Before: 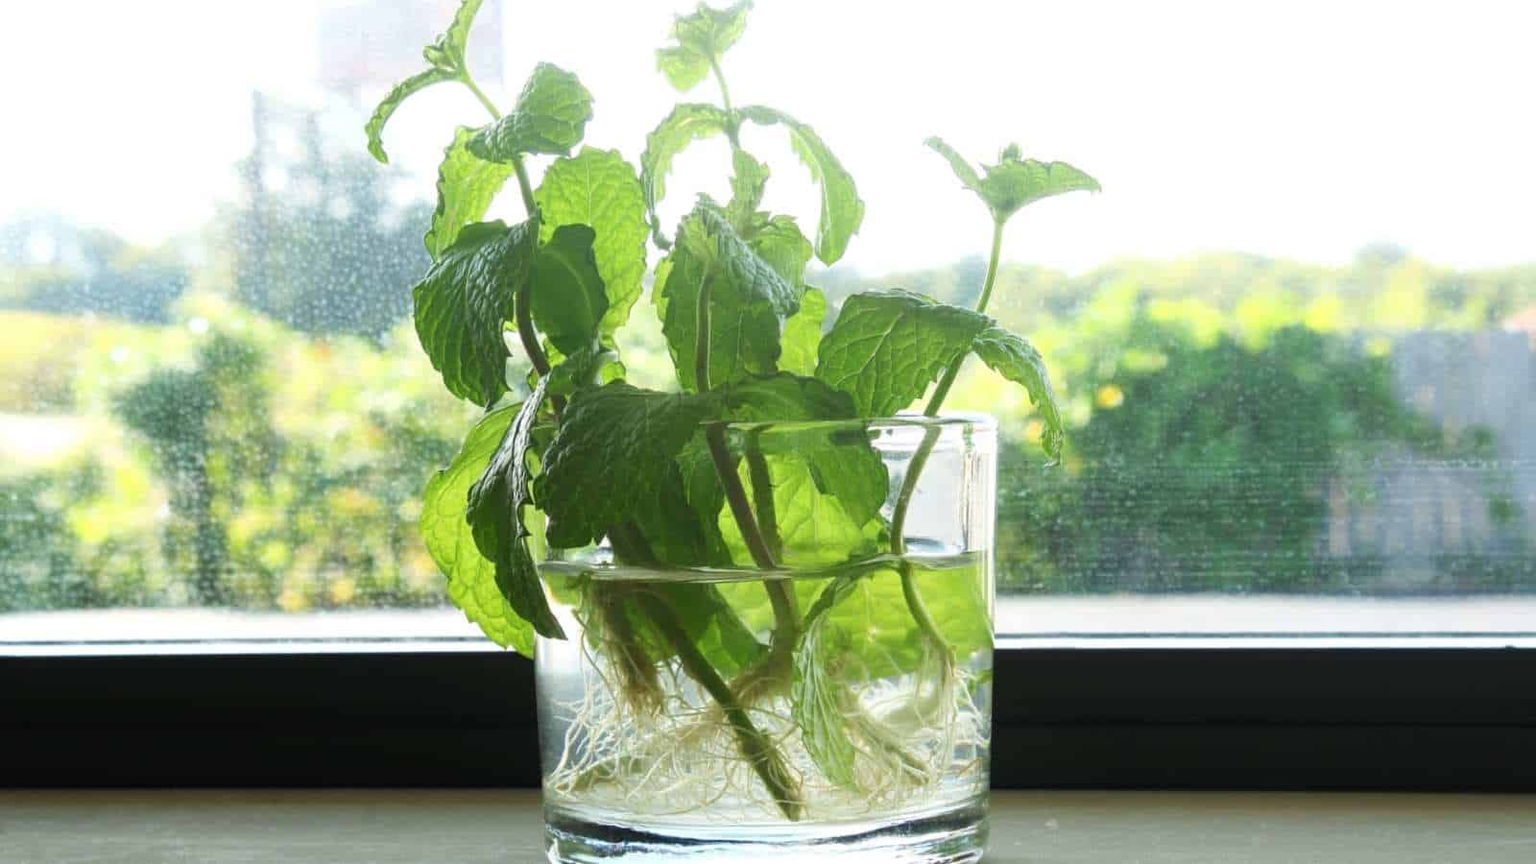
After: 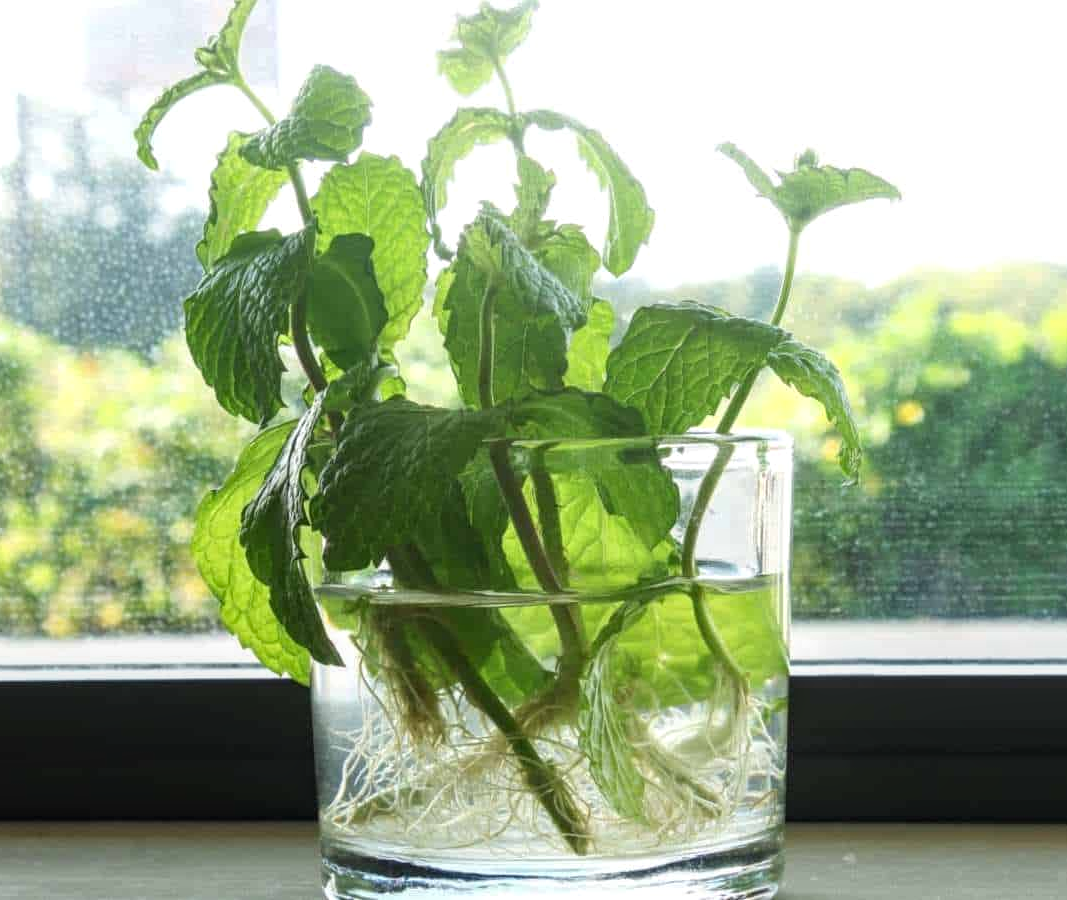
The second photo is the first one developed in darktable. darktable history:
crop: left 15.414%, right 17.874%
local contrast: on, module defaults
